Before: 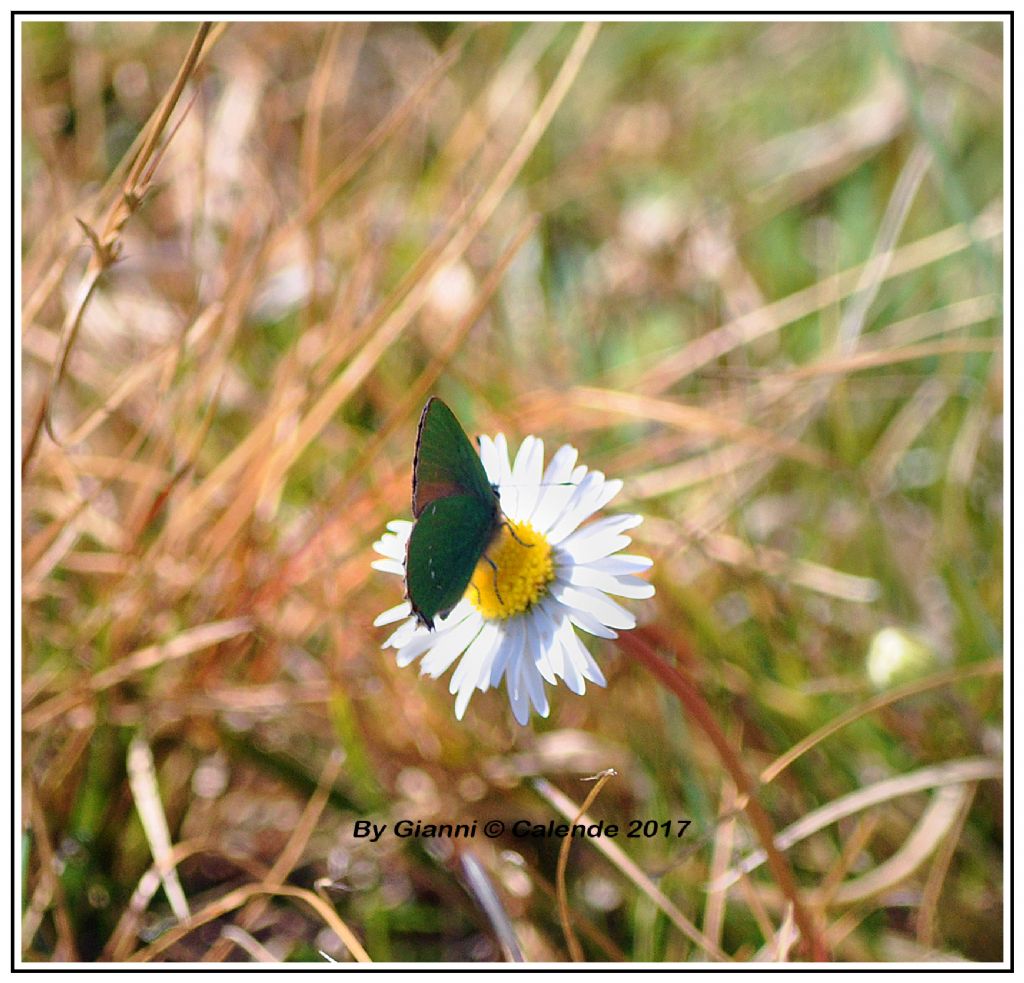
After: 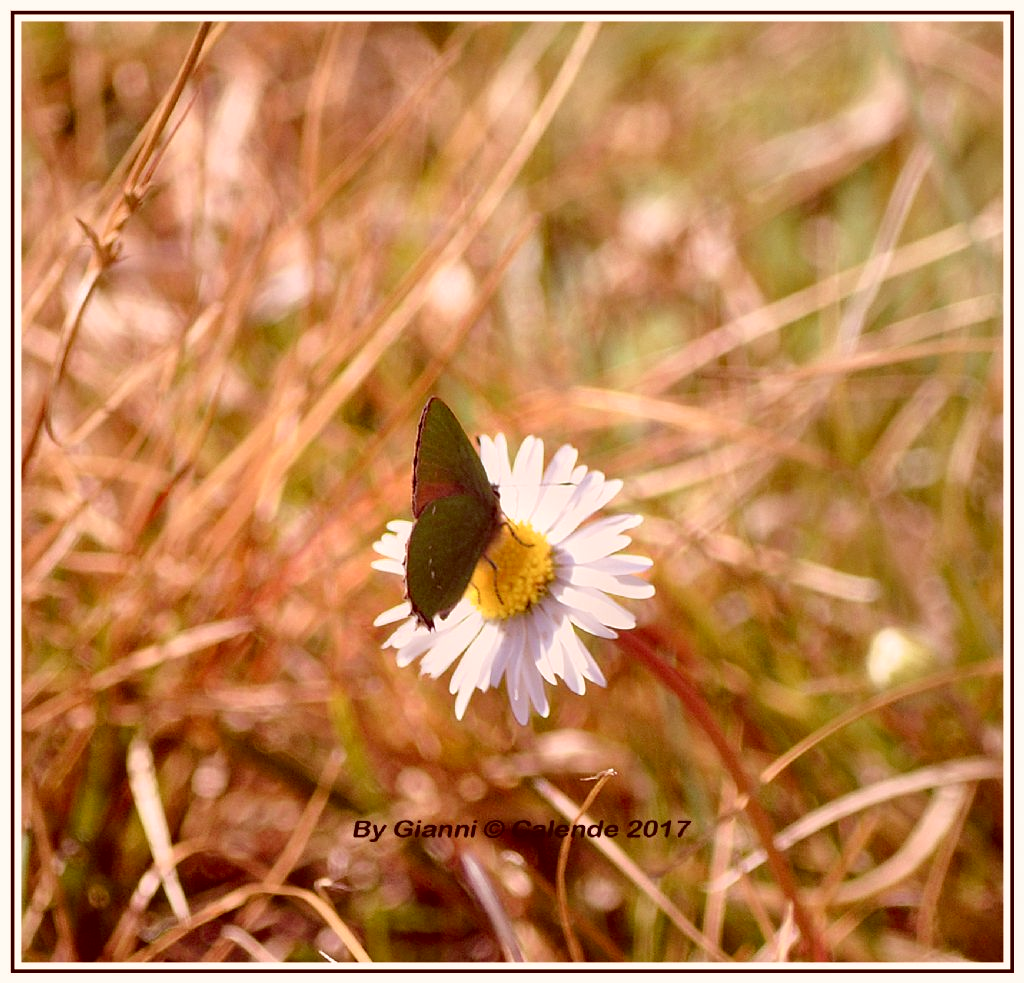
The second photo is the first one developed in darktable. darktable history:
color correction: highlights a* 9.43, highlights b* 8.65, shadows a* 39.8, shadows b* 39.92, saturation 0.78
